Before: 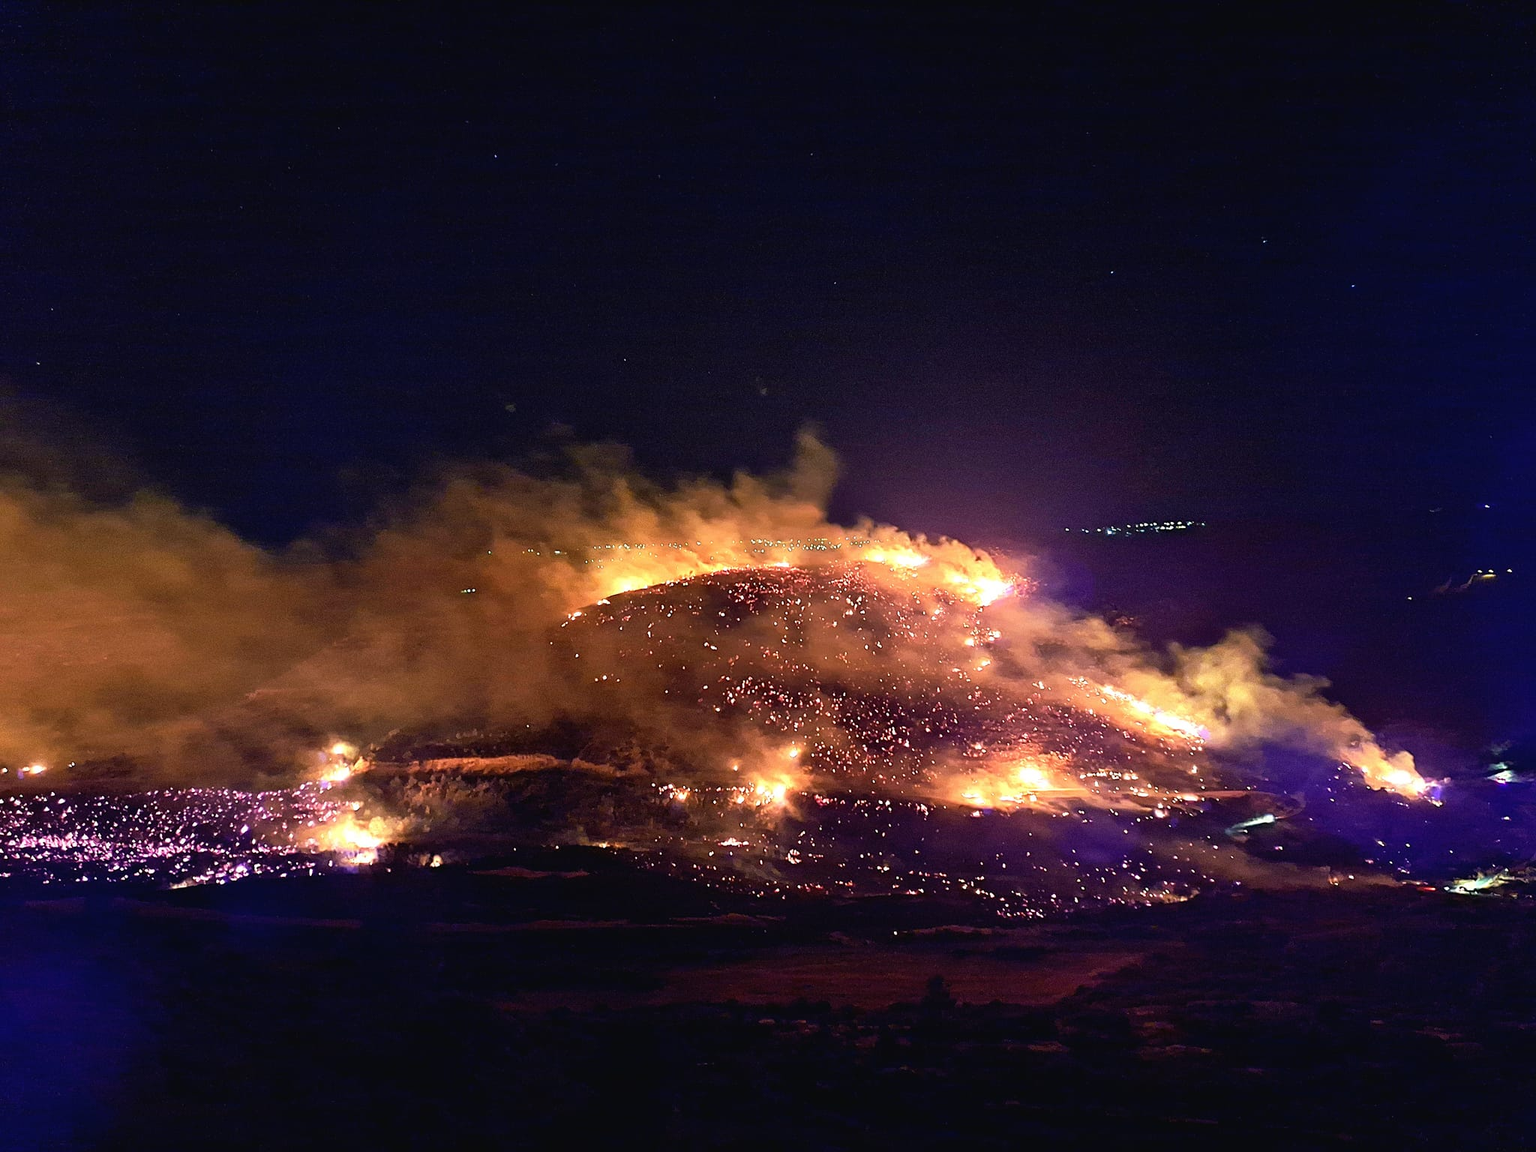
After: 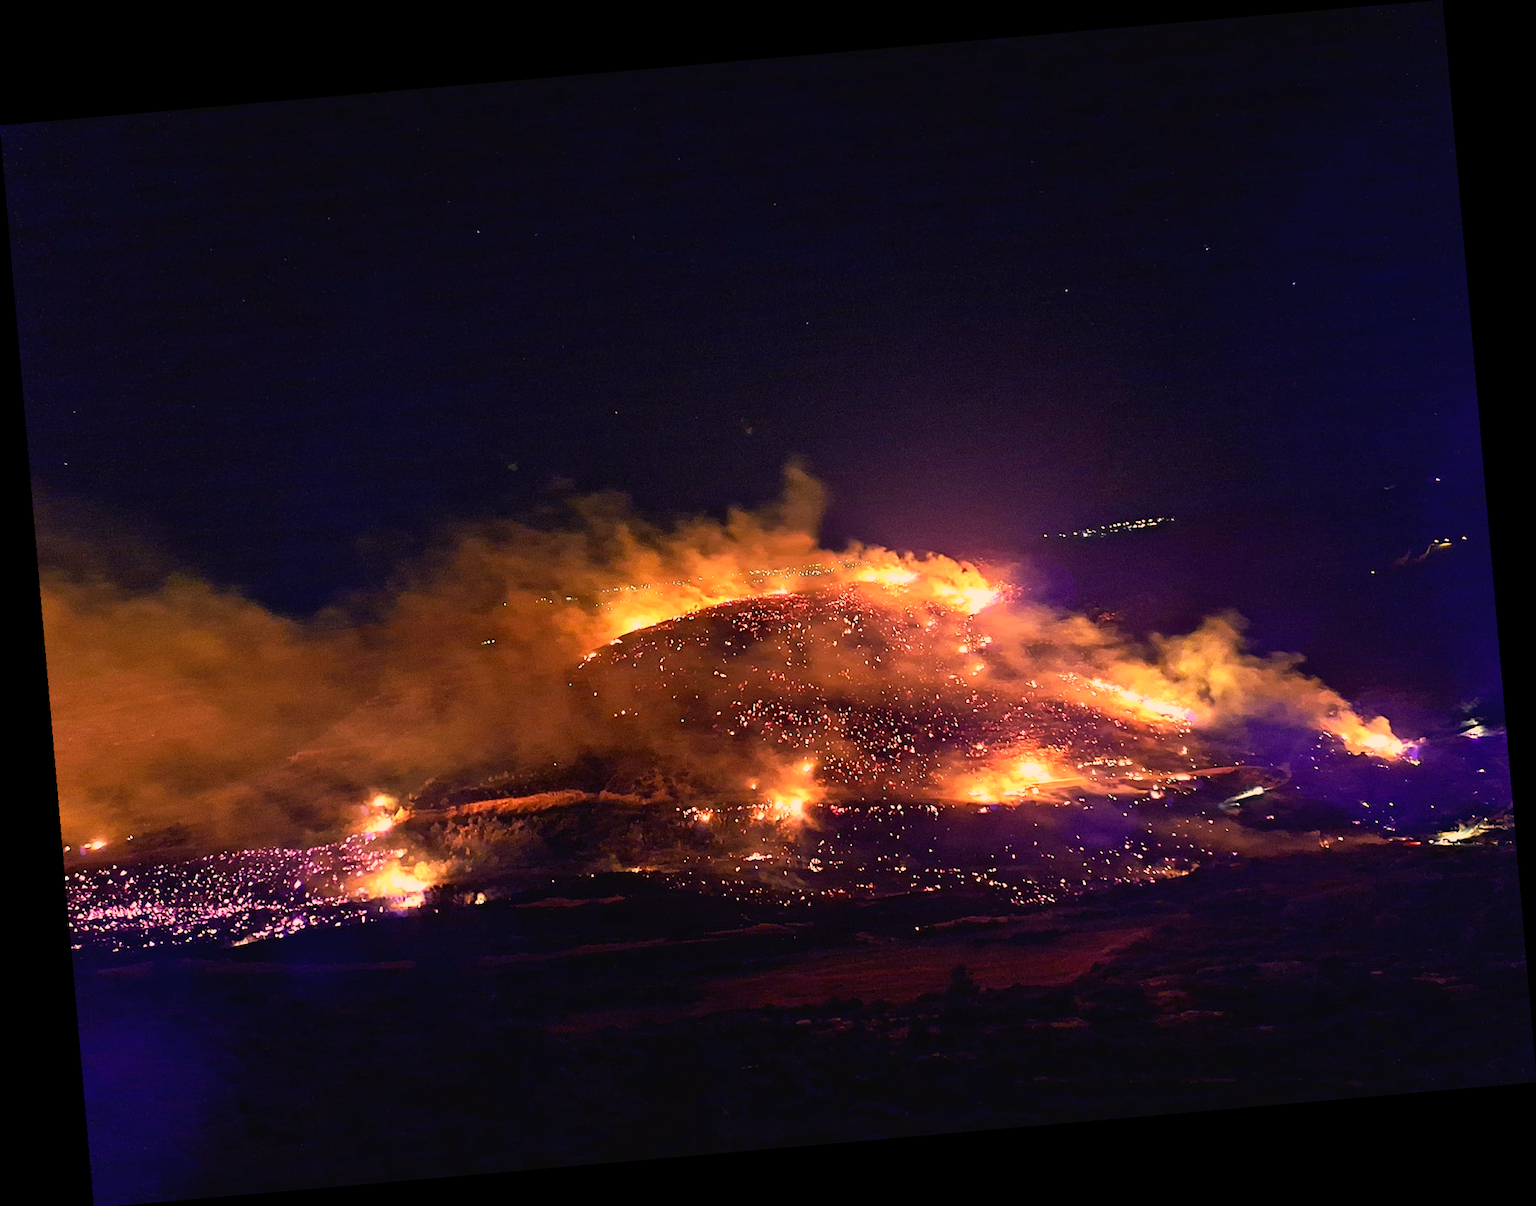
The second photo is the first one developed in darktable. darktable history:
color correction: highlights a* 21.88, highlights b* 22.25
rotate and perspective: rotation -4.98°, automatic cropping off
exposure: exposure -0.072 EV, compensate highlight preservation false
